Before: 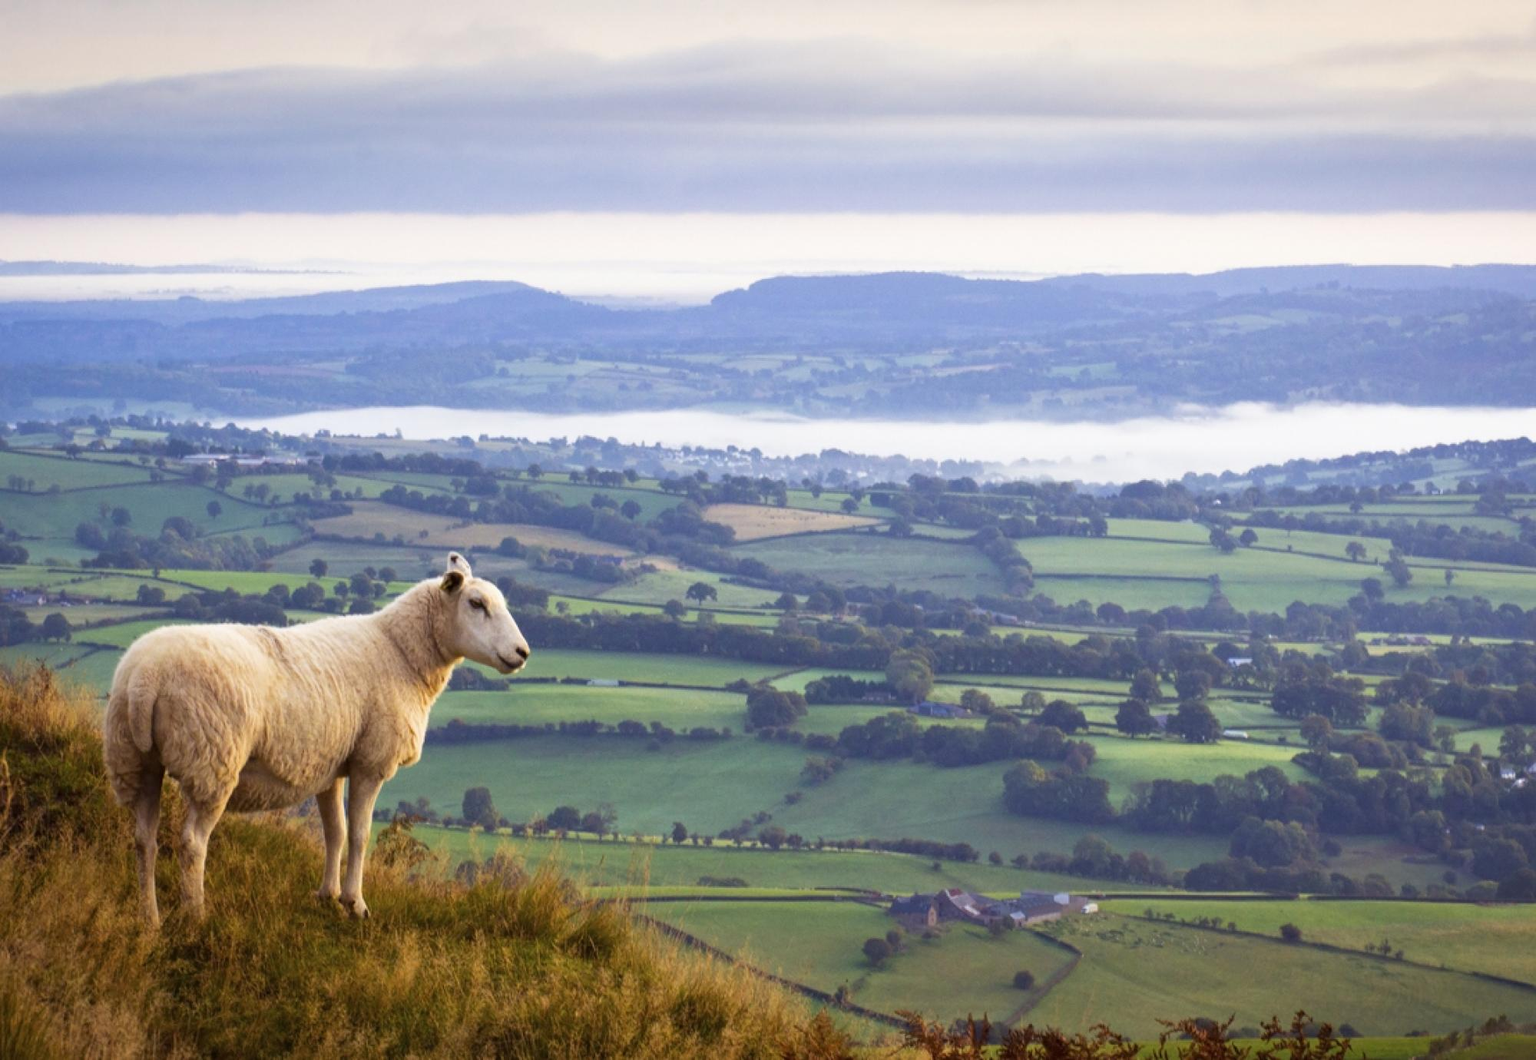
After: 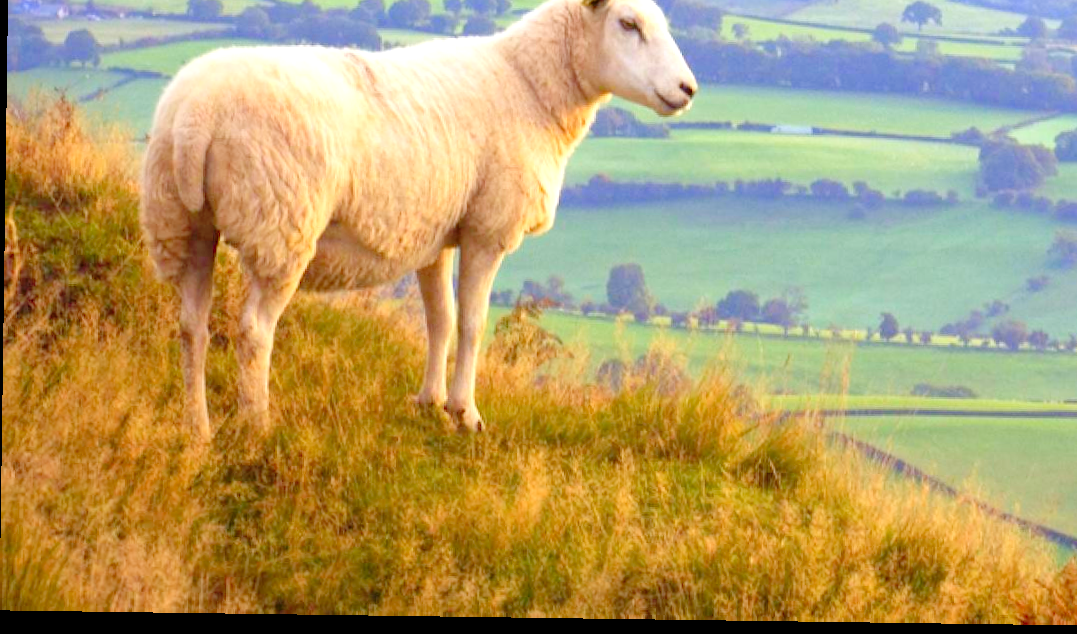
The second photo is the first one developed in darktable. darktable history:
levels: levels [0.008, 0.318, 0.836]
crop and rotate: top 54.778%, right 46.61%, bottom 0.159%
rotate and perspective: rotation 0.8°, automatic cropping off
